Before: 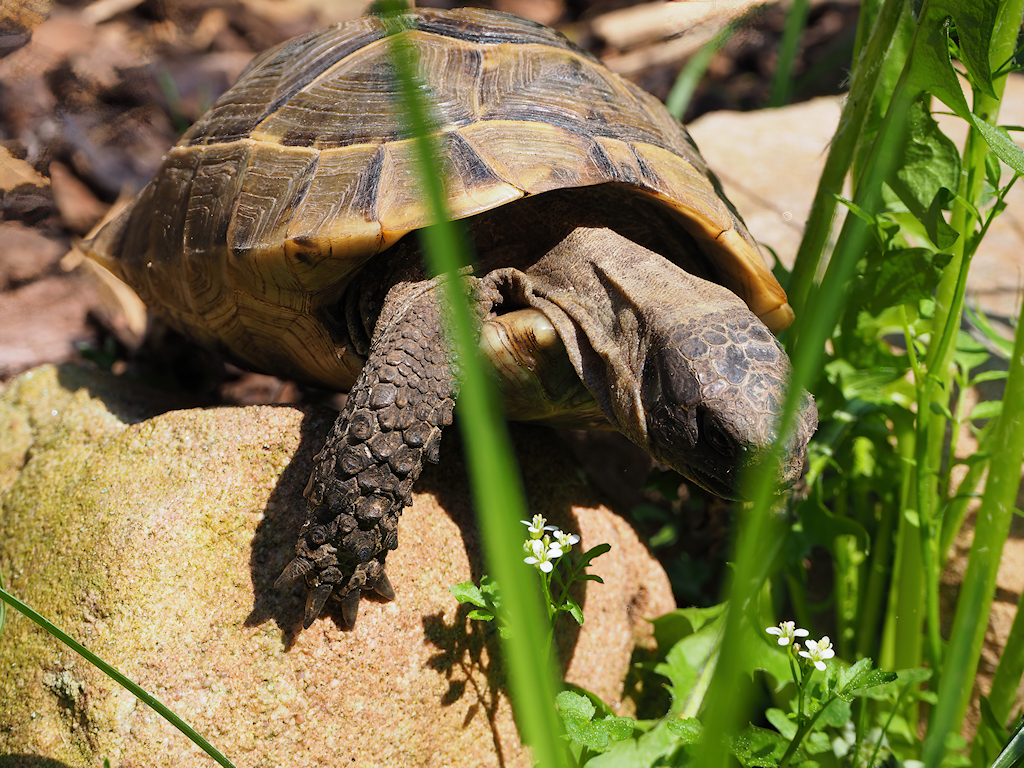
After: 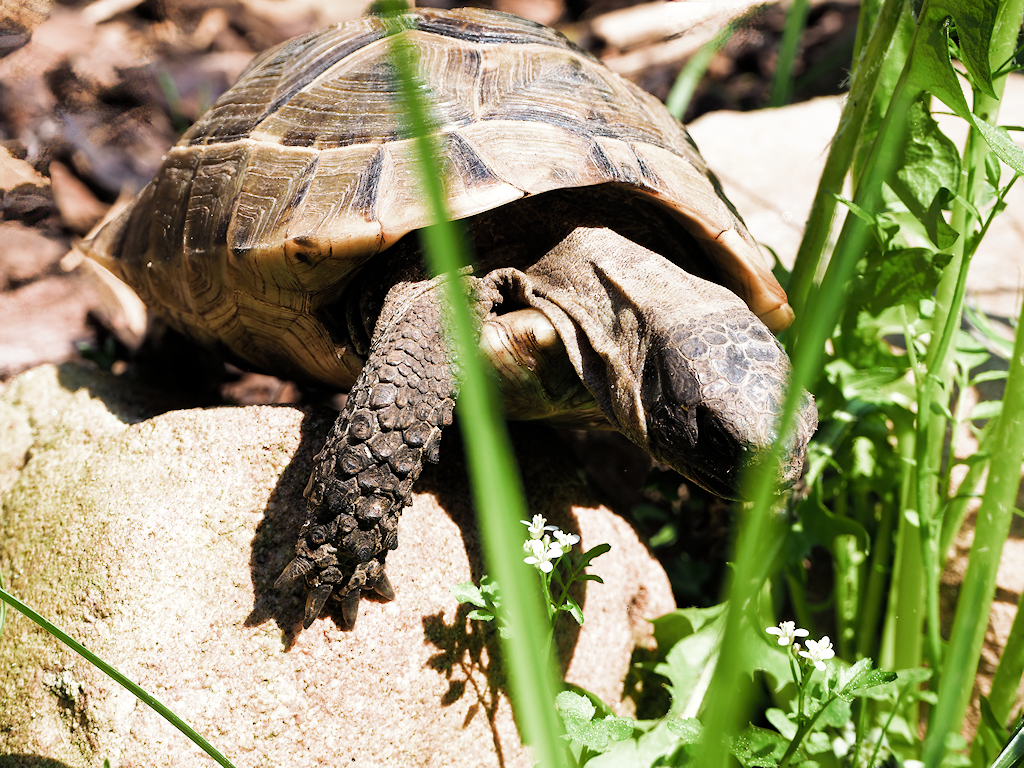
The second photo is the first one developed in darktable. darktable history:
exposure: black level correction 0, exposure 0.7 EV, compensate exposure bias true, compensate highlight preservation false
filmic rgb: middle gray luminance 21.73%, black relative exposure -14 EV, white relative exposure 2.96 EV, threshold 6 EV, target black luminance 0%, hardness 8.81, latitude 59.69%, contrast 1.208, highlights saturation mix 5%, shadows ↔ highlights balance 41.6%, add noise in highlights 0, color science v3 (2019), use custom middle-gray values true, iterations of high-quality reconstruction 0, contrast in highlights soft, enable highlight reconstruction true
